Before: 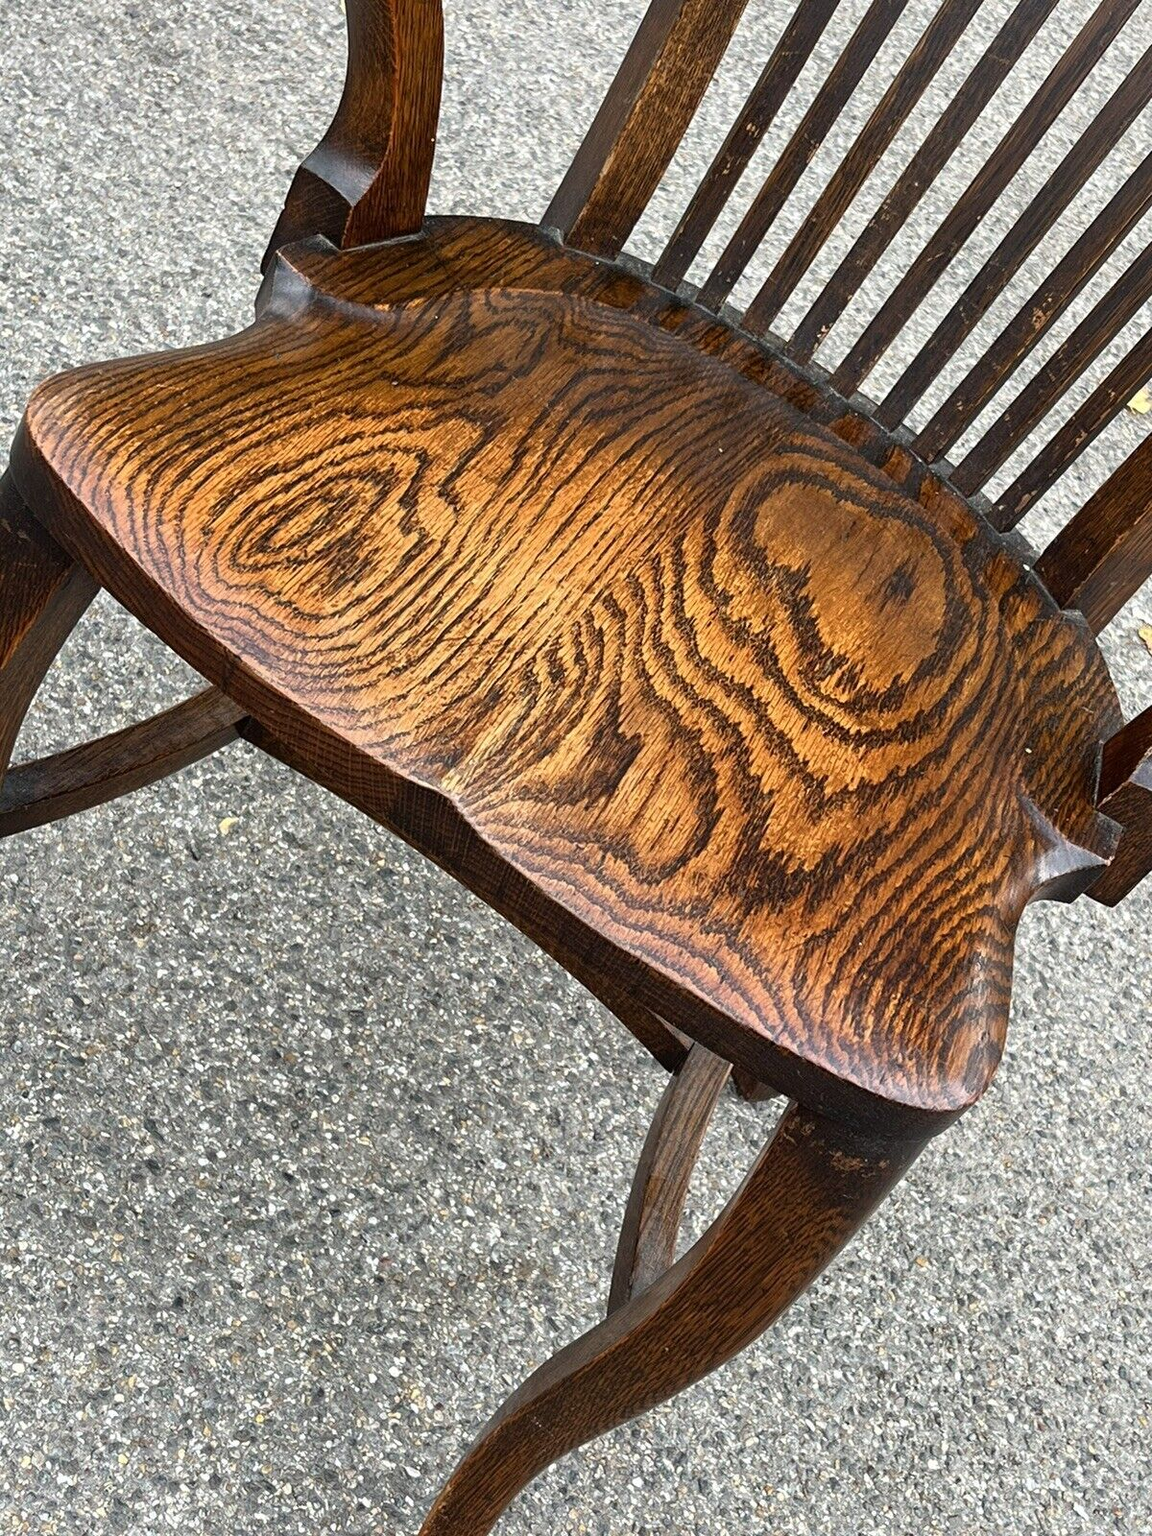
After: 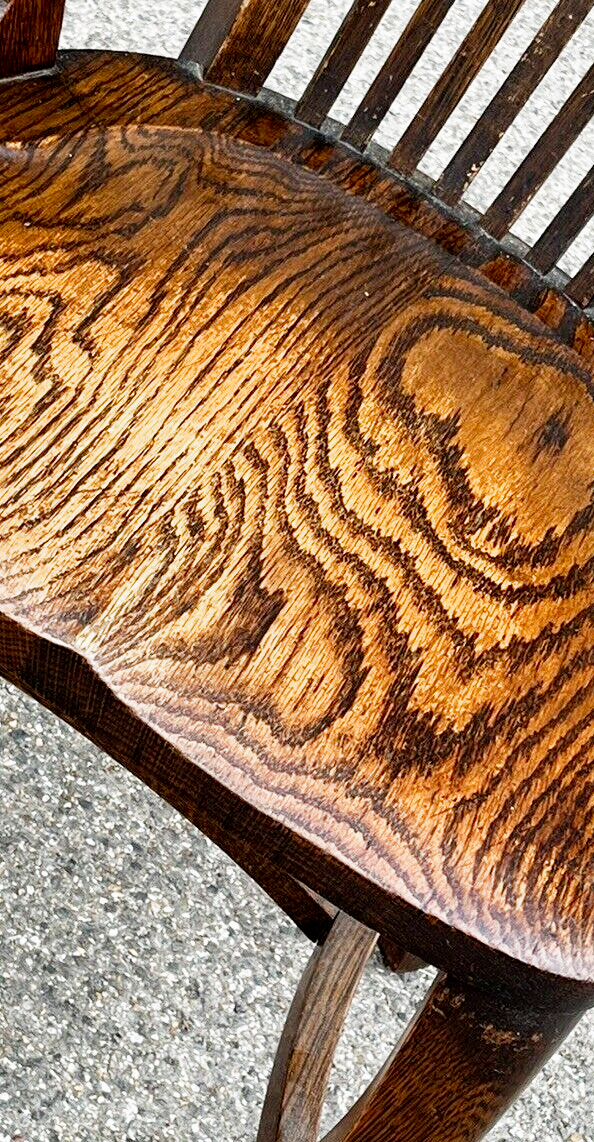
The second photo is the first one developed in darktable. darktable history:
crop: left 32.075%, top 10.976%, right 18.355%, bottom 17.596%
filmic rgb: middle gray luminance 12.74%, black relative exposure -10.13 EV, white relative exposure 3.47 EV, threshold 6 EV, target black luminance 0%, hardness 5.74, latitude 44.69%, contrast 1.221, highlights saturation mix 5%, shadows ↔ highlights balance 26.78%, add noise in highlights 0, preserve chrominance no, color science v3 (2019), use custom middle-gray values true, iterations of high-quality reconstruction 0, contrast in highlights soft, enable highlight reconstruction true
